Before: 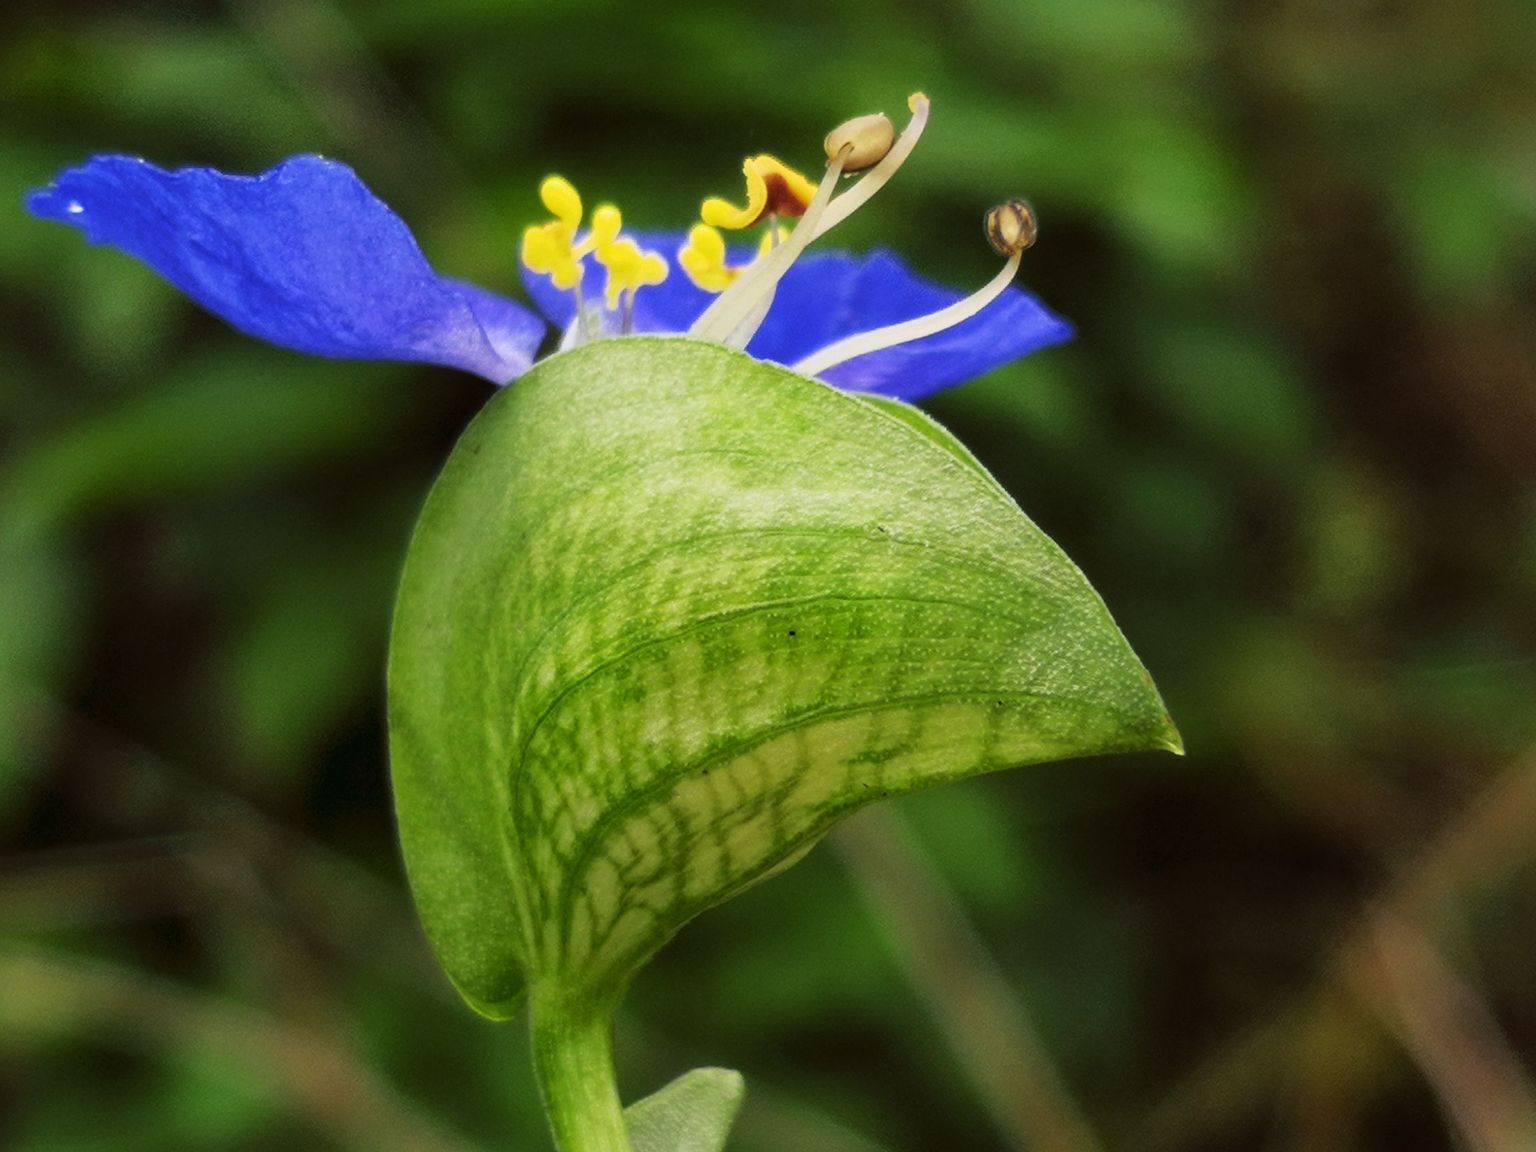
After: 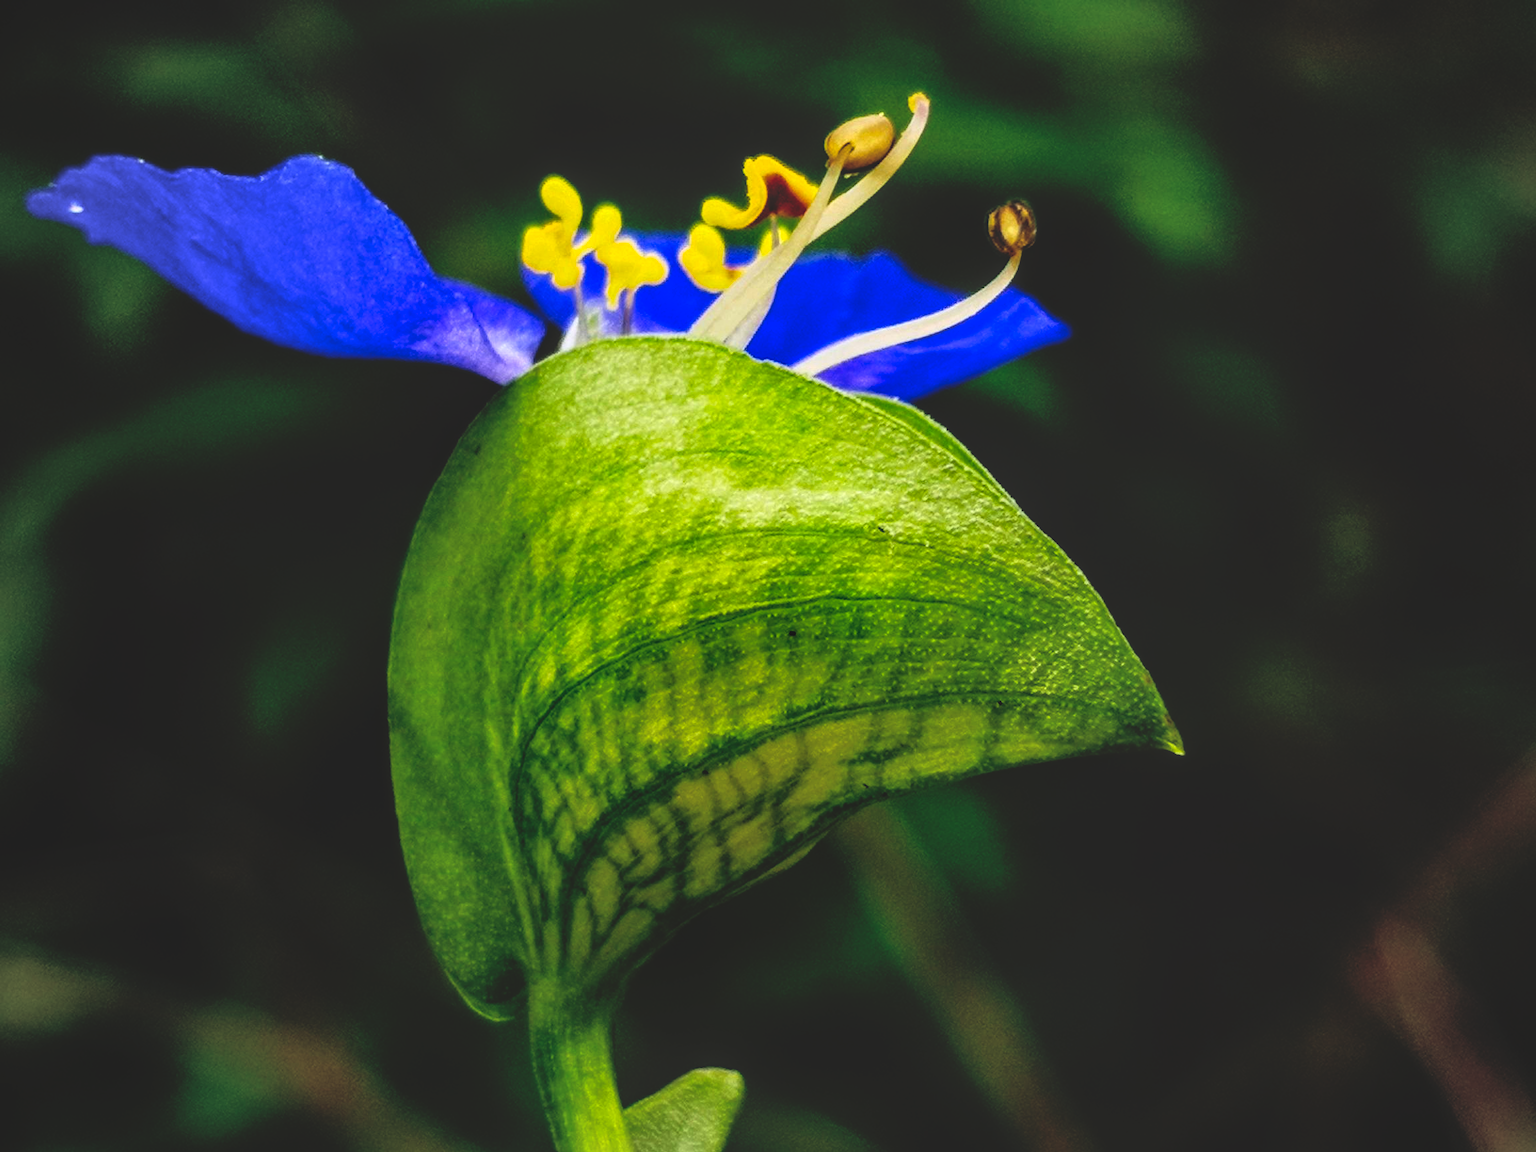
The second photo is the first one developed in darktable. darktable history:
color balance rgb: perceptual saturation grading › global saturation 29.393%, global vibrance 20%
vignetting: fall-off start 72.35%, fall-off radius 107.08%, brightness -0.288, width/height ratio 0.736
local contrast: detail 142%
base curve: curves: ch0 [(0, 0.02) (0.083, 0.036) (1, 1)], preserve colors none
